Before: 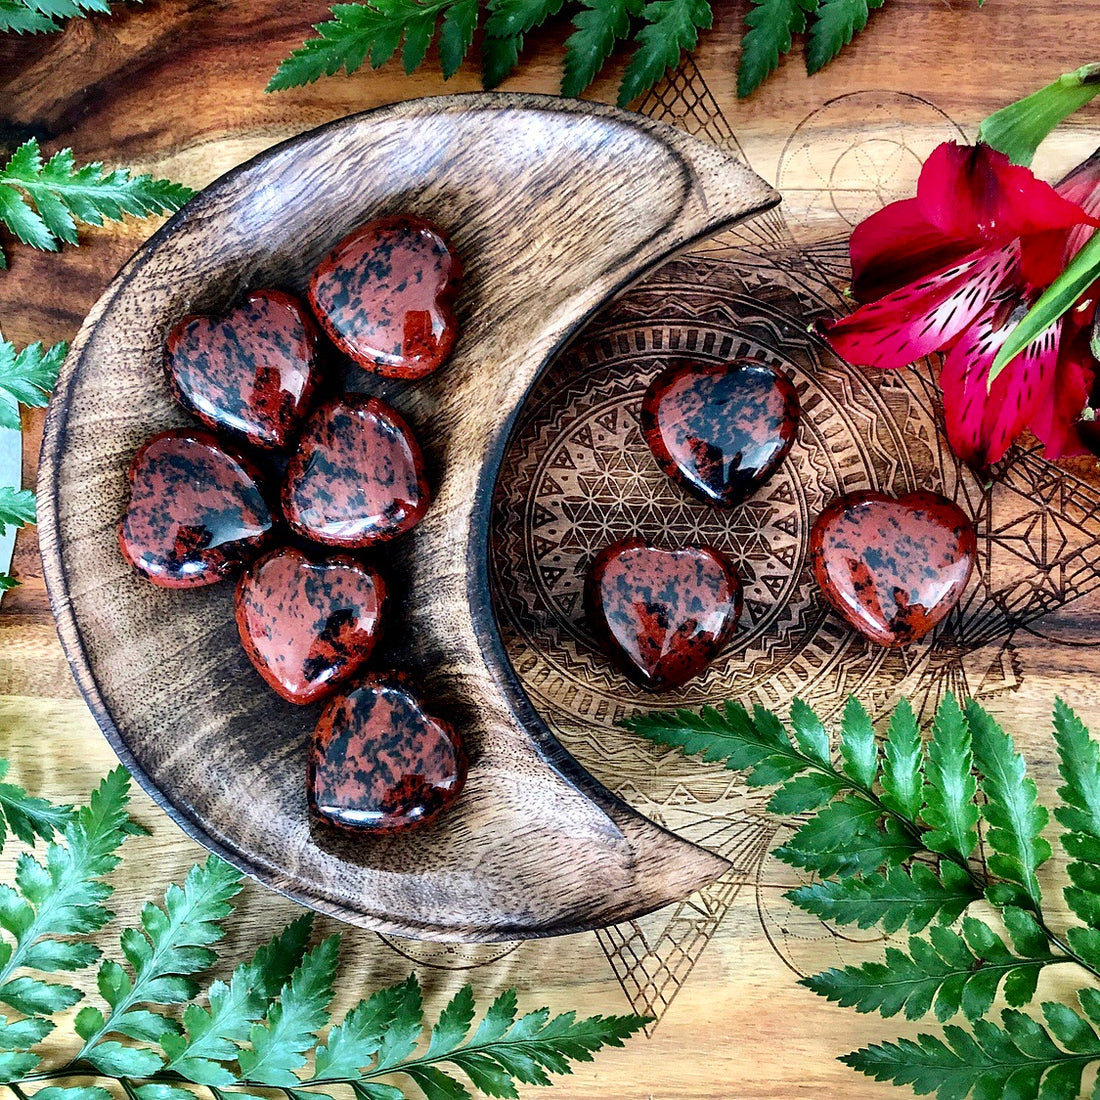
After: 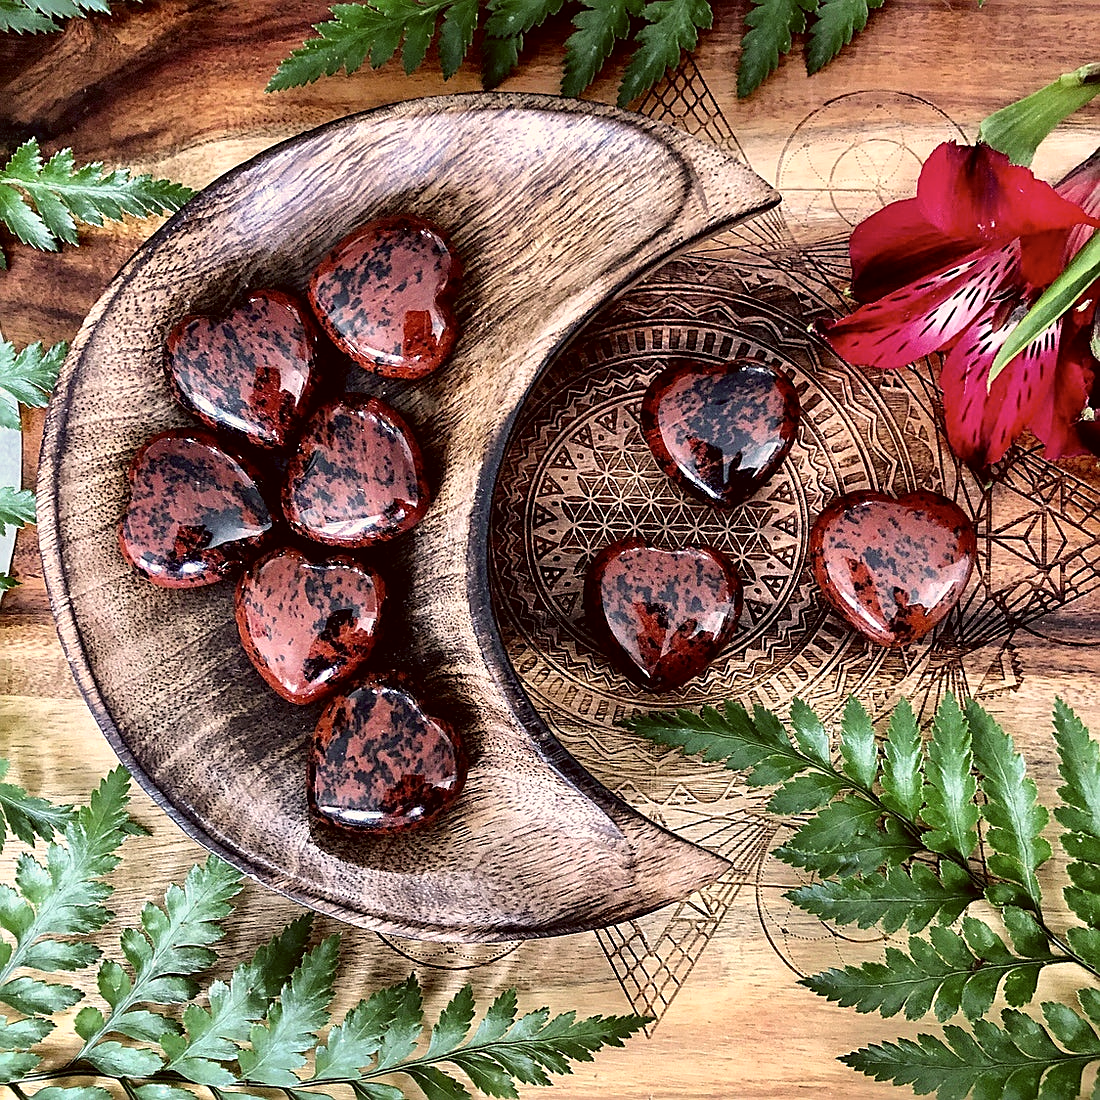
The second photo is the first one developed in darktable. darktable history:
sharpen: on, module defaults
color correction: highlights a* 10.26, highlights b* 9.68, shadows a* 8.51, shadows b* 7.58, saturation 0.779
